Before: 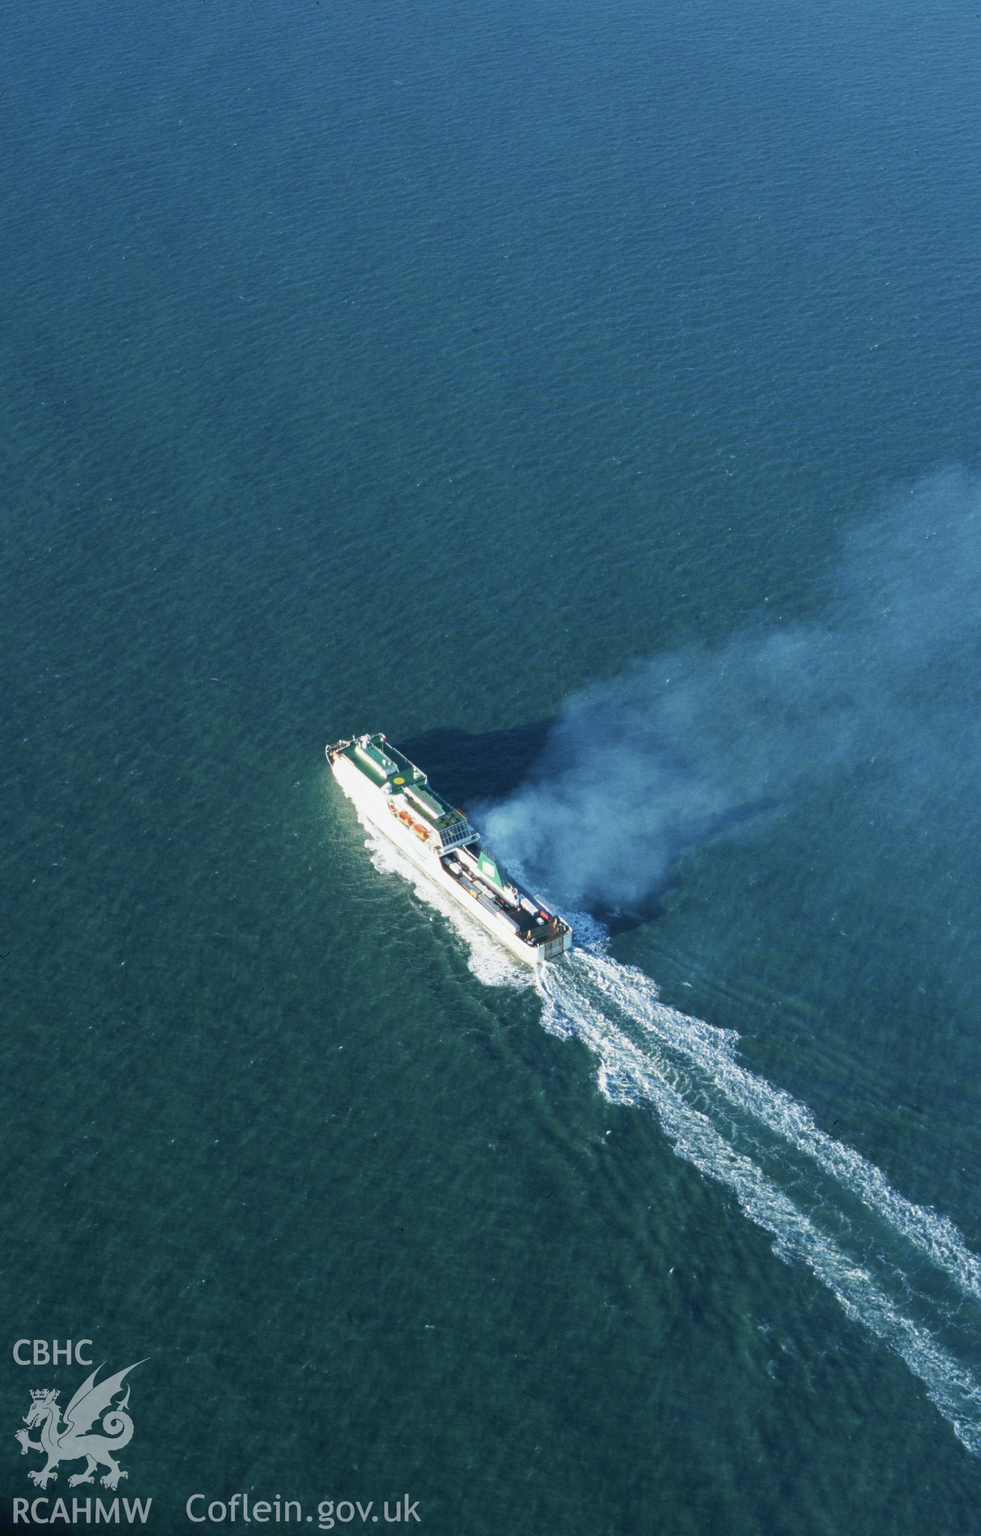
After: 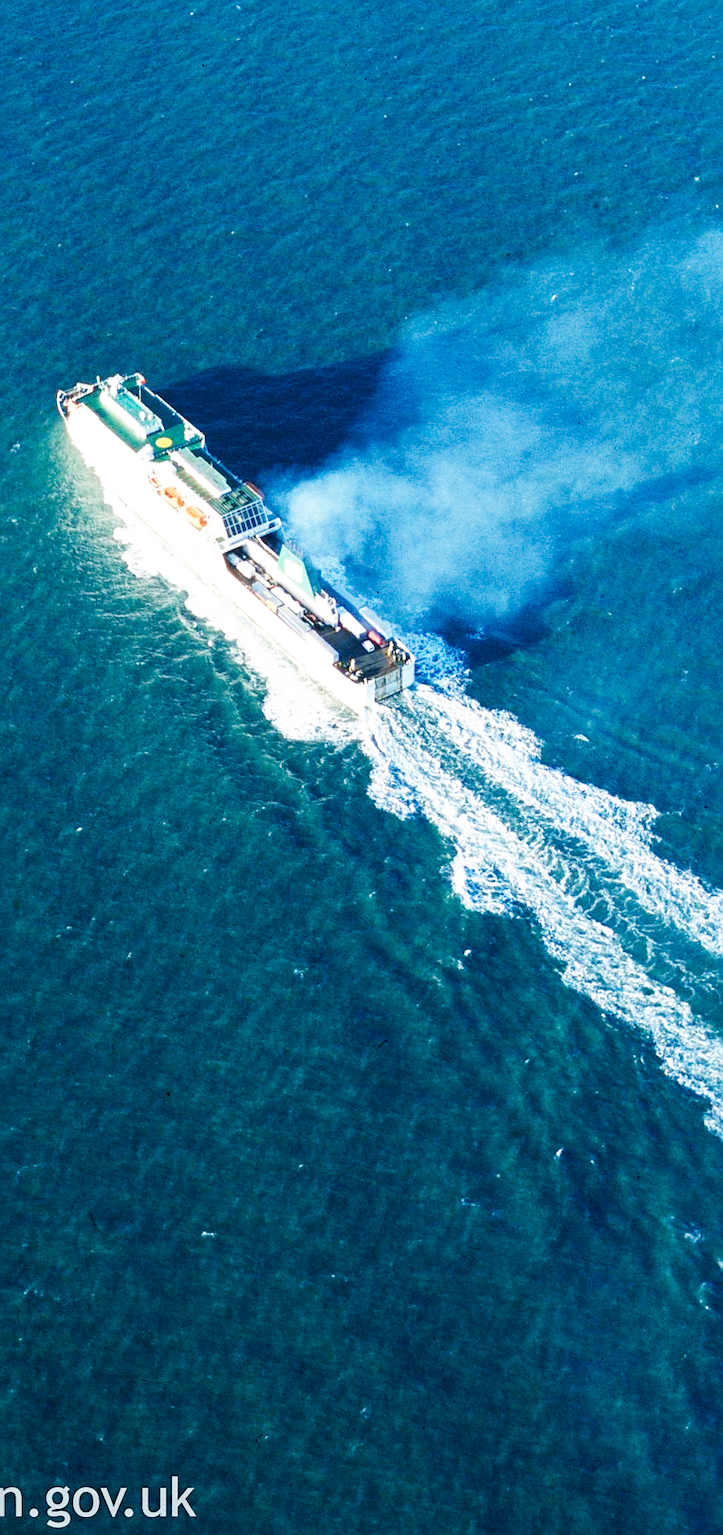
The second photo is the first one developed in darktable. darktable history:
base curve: curves: ch0 [(0, 0.003) (0.001, 0.002) (0.006, 0.004) (0.02, 0.022) (0.048, 0.086) (0.094, 0.234) (0.162, 0.431) (0.258, 0.629) (0.385, 0.8) (0.548, 0.918) (0.751, 0.988) (1, 1)], preserve colors none
sharpen: on, module defaults
crop and rotate: left 29.215%, top 31.026%, right 19.863%
